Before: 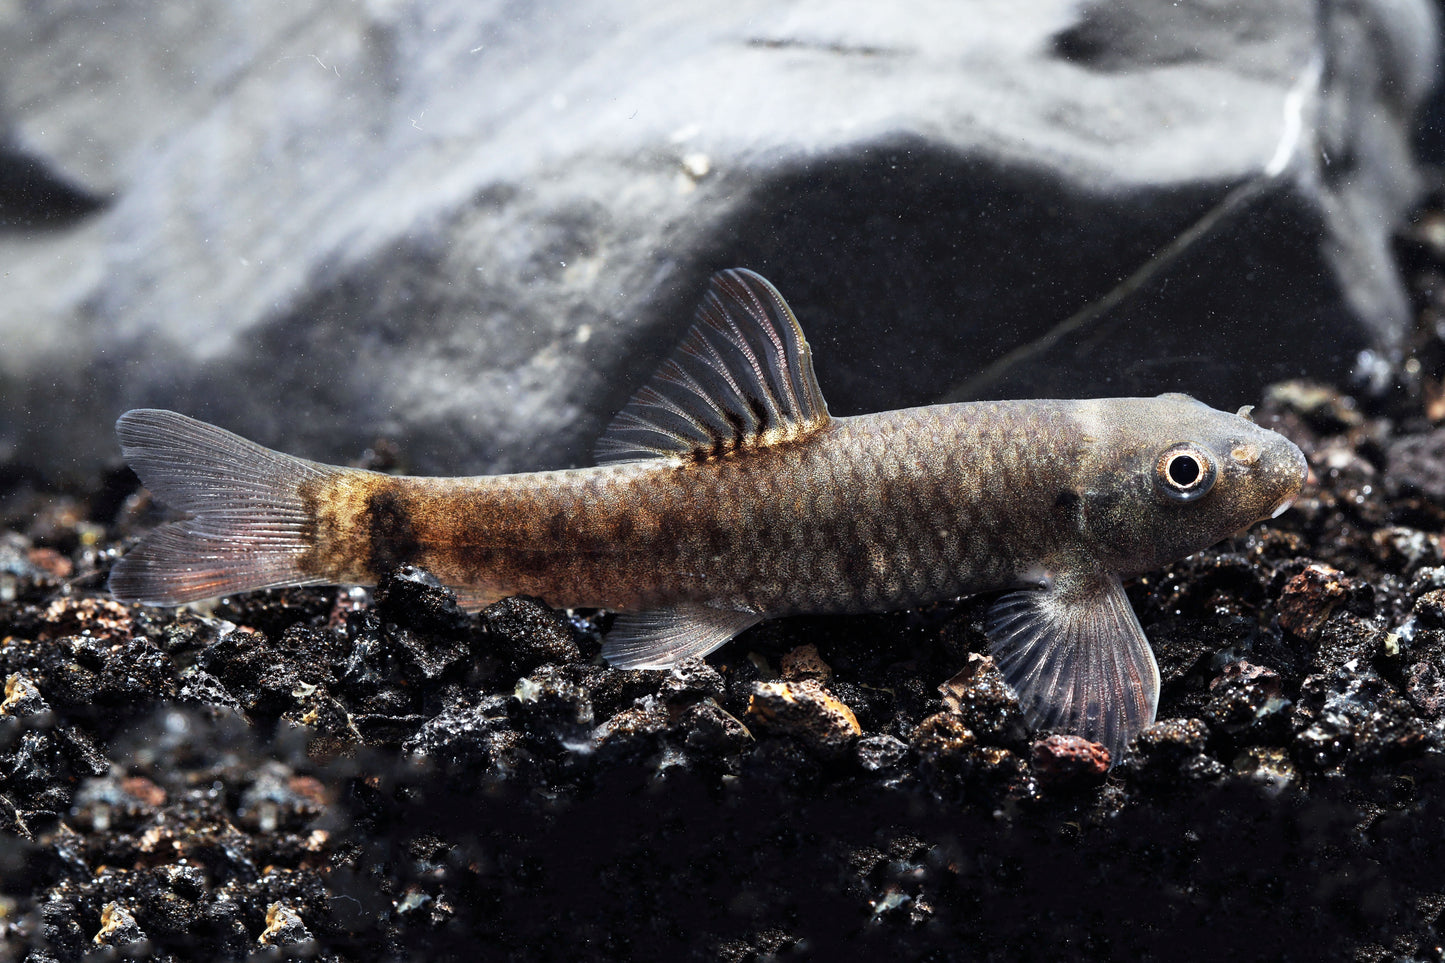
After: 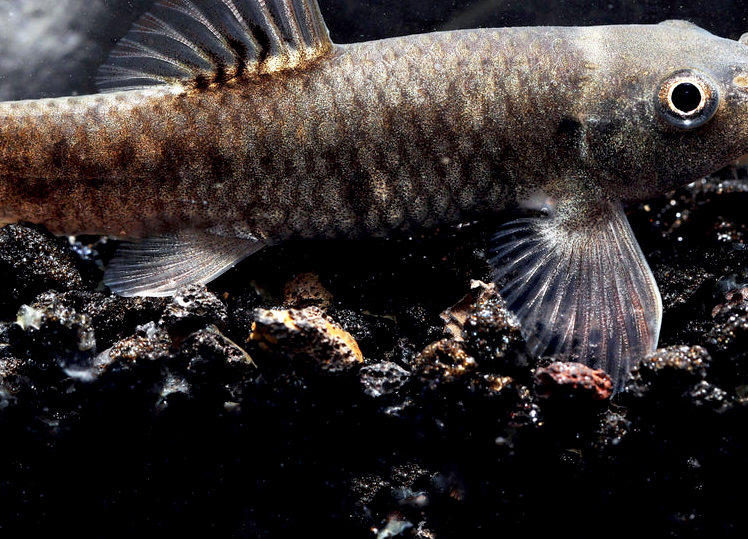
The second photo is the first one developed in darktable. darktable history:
crop: left 34.479%, top 38.822%, right 13.718%, bottom 5.172%
exposure: black level correction 0.007, exposure 0.093 EV, compensate highlight preservation false
